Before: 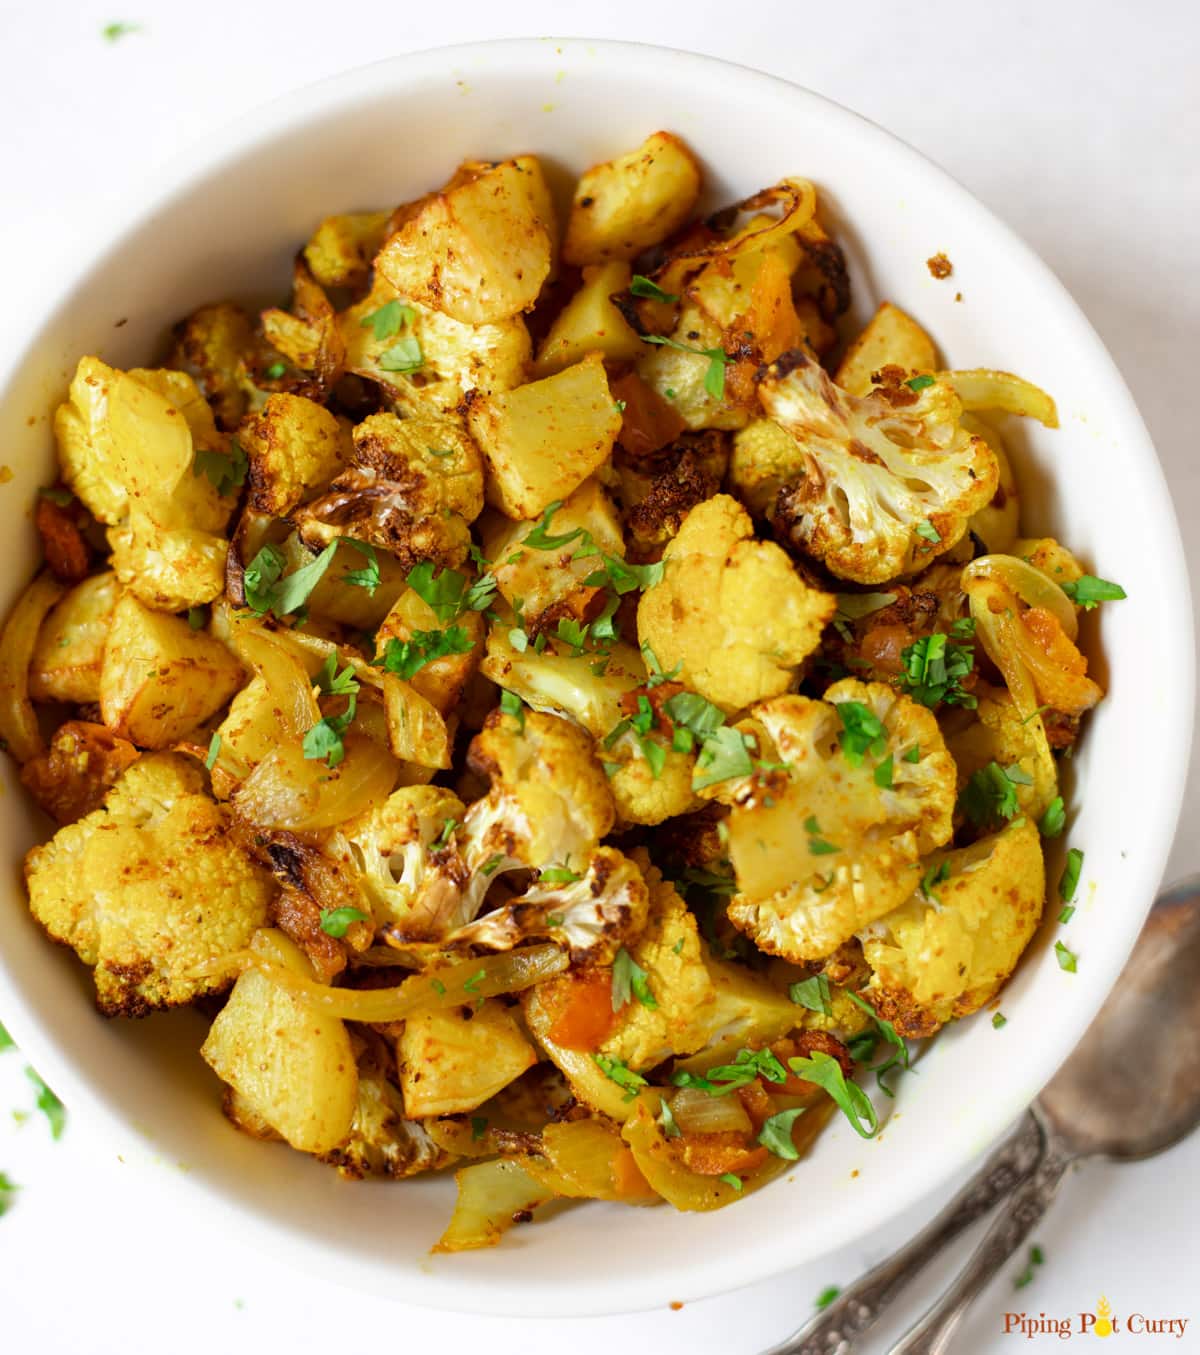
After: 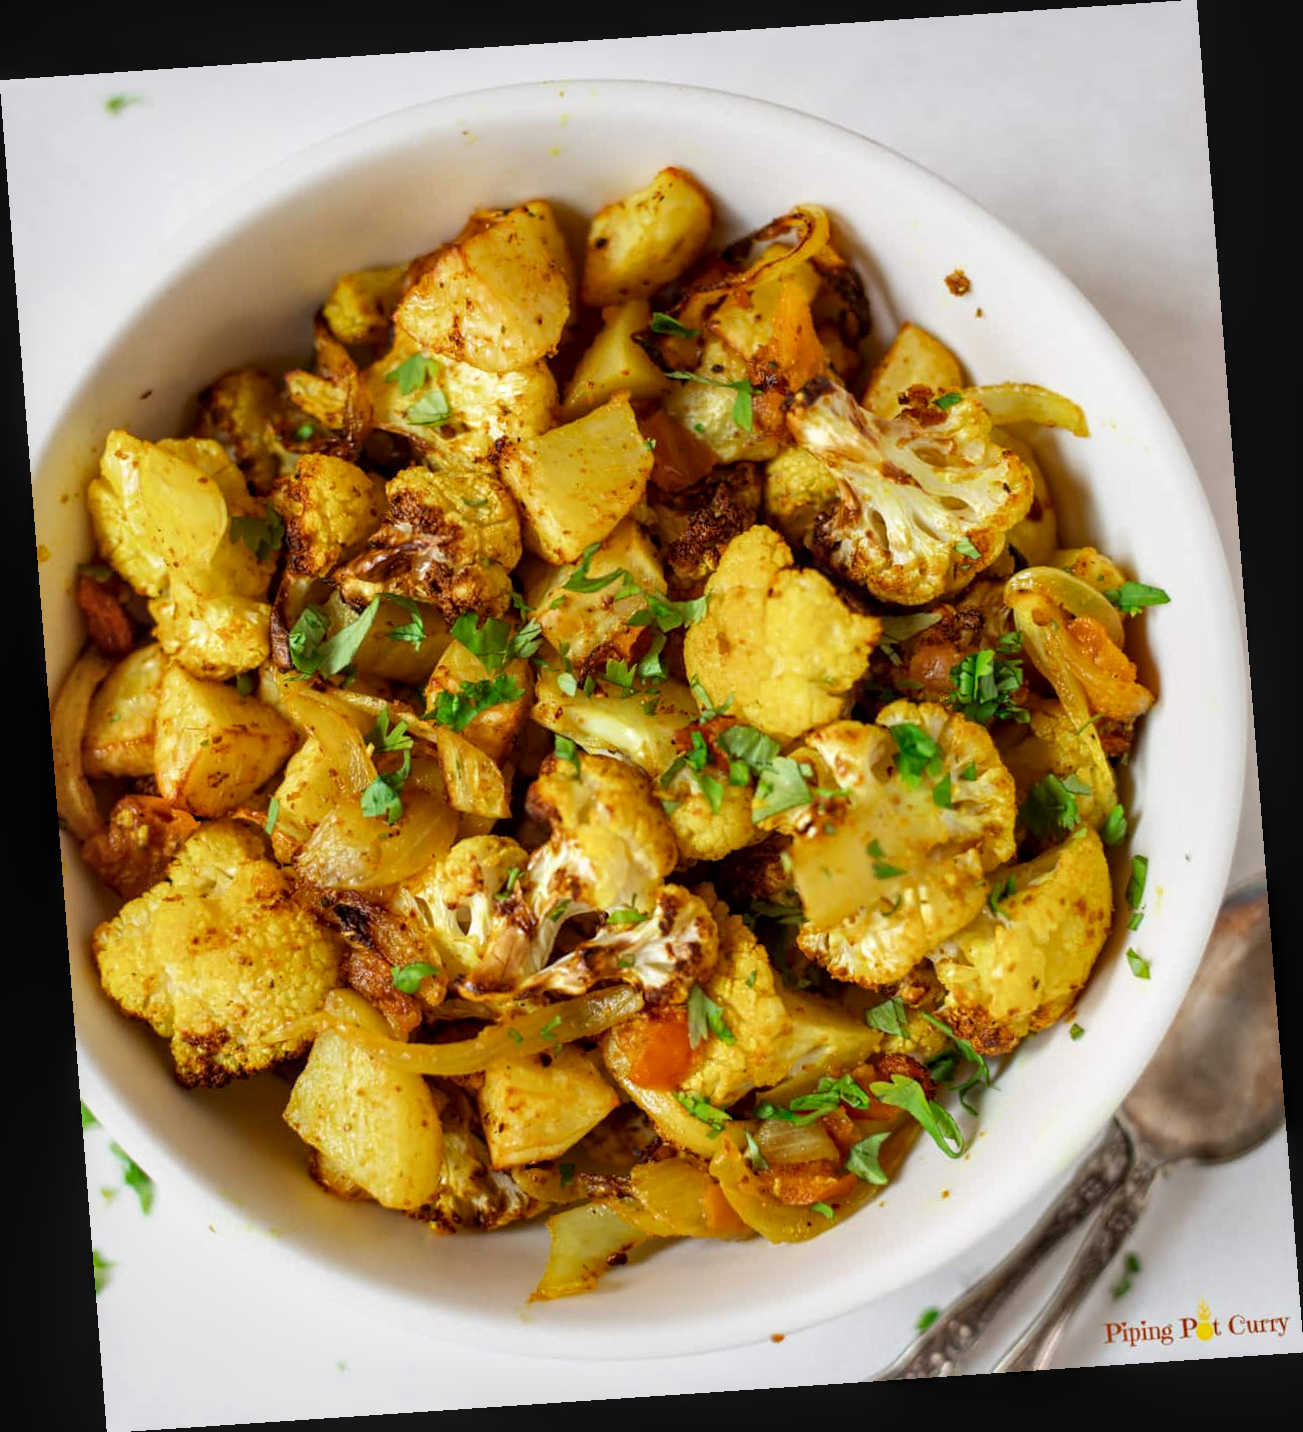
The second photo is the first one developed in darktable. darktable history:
rotate and perspective: rotation -4.2°, shear 0.006, automatic cropping off
local contrast: on, module defaults
